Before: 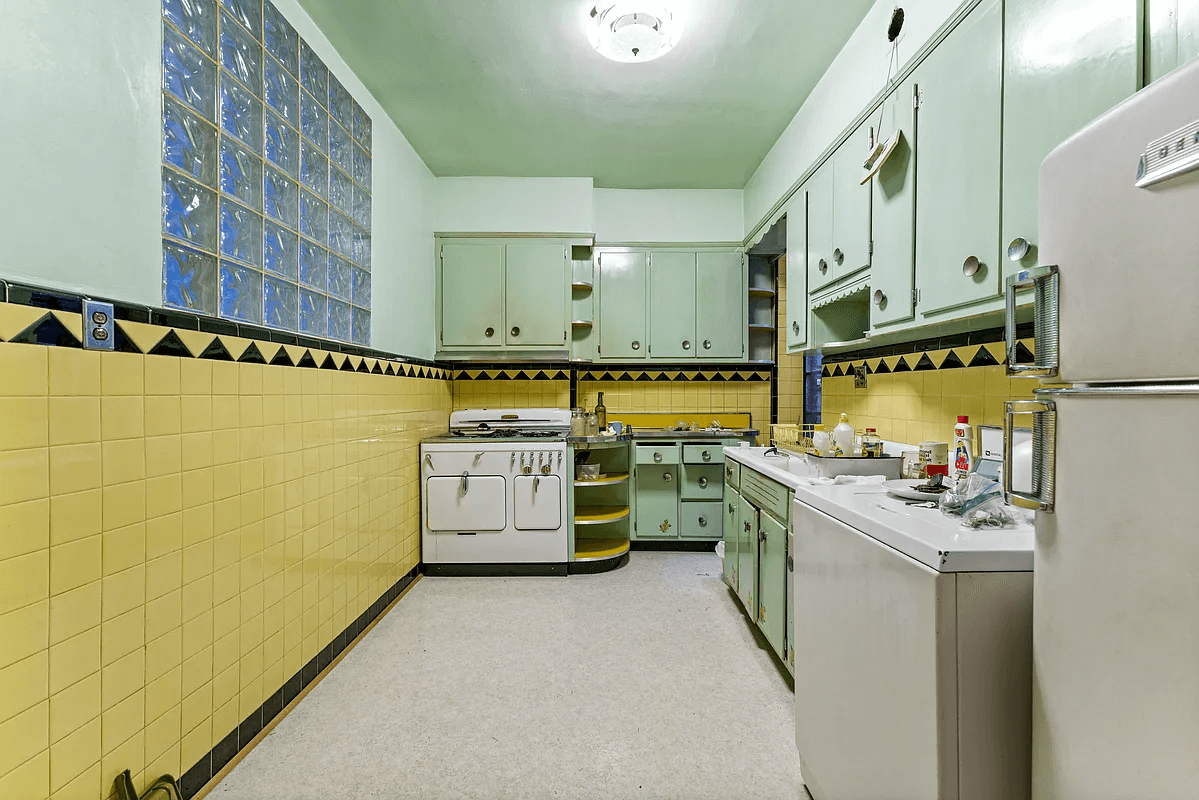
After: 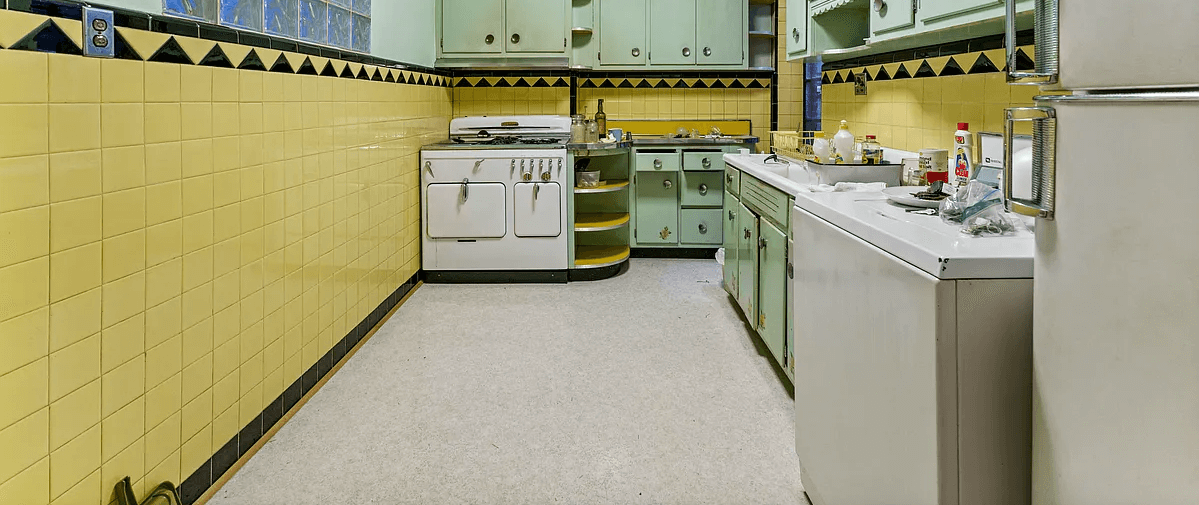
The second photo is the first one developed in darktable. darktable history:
crop and rotate: top 36.777%
